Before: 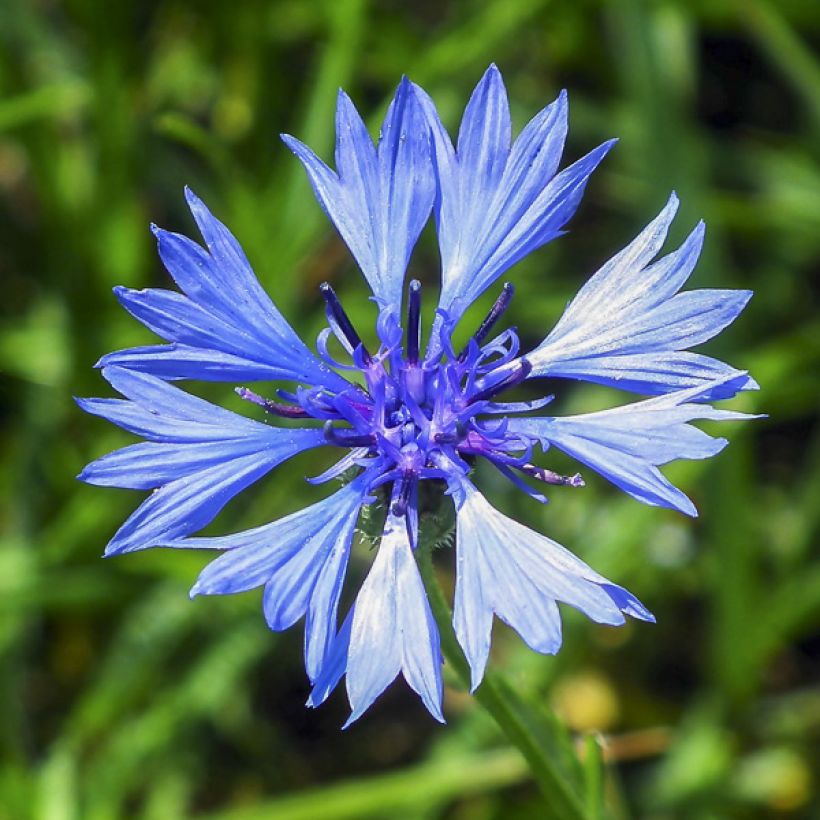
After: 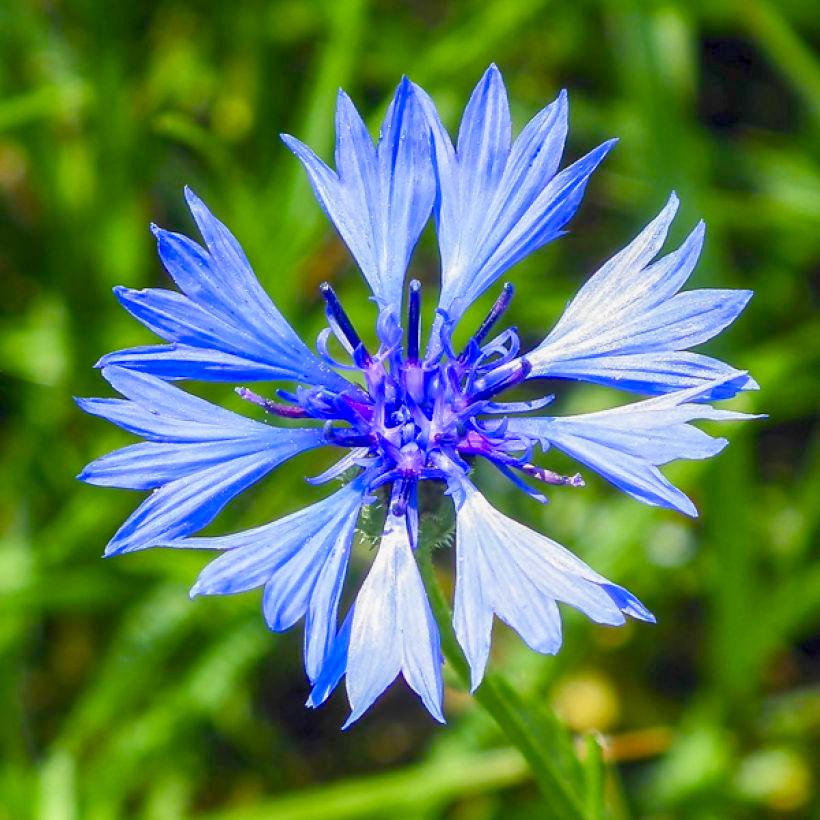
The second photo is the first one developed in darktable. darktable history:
levels: levels [0, 0.445, 1]
color balance rgb: perceptual saturation grading › global saturation 20%, perceptual saturation grading › highlights -25.903%, perceptual saturation grading › shadows 25.917%
tone equalizer: edges refinement/feathering 500, mask exposure compensation -1.57 EV, preserve details no
